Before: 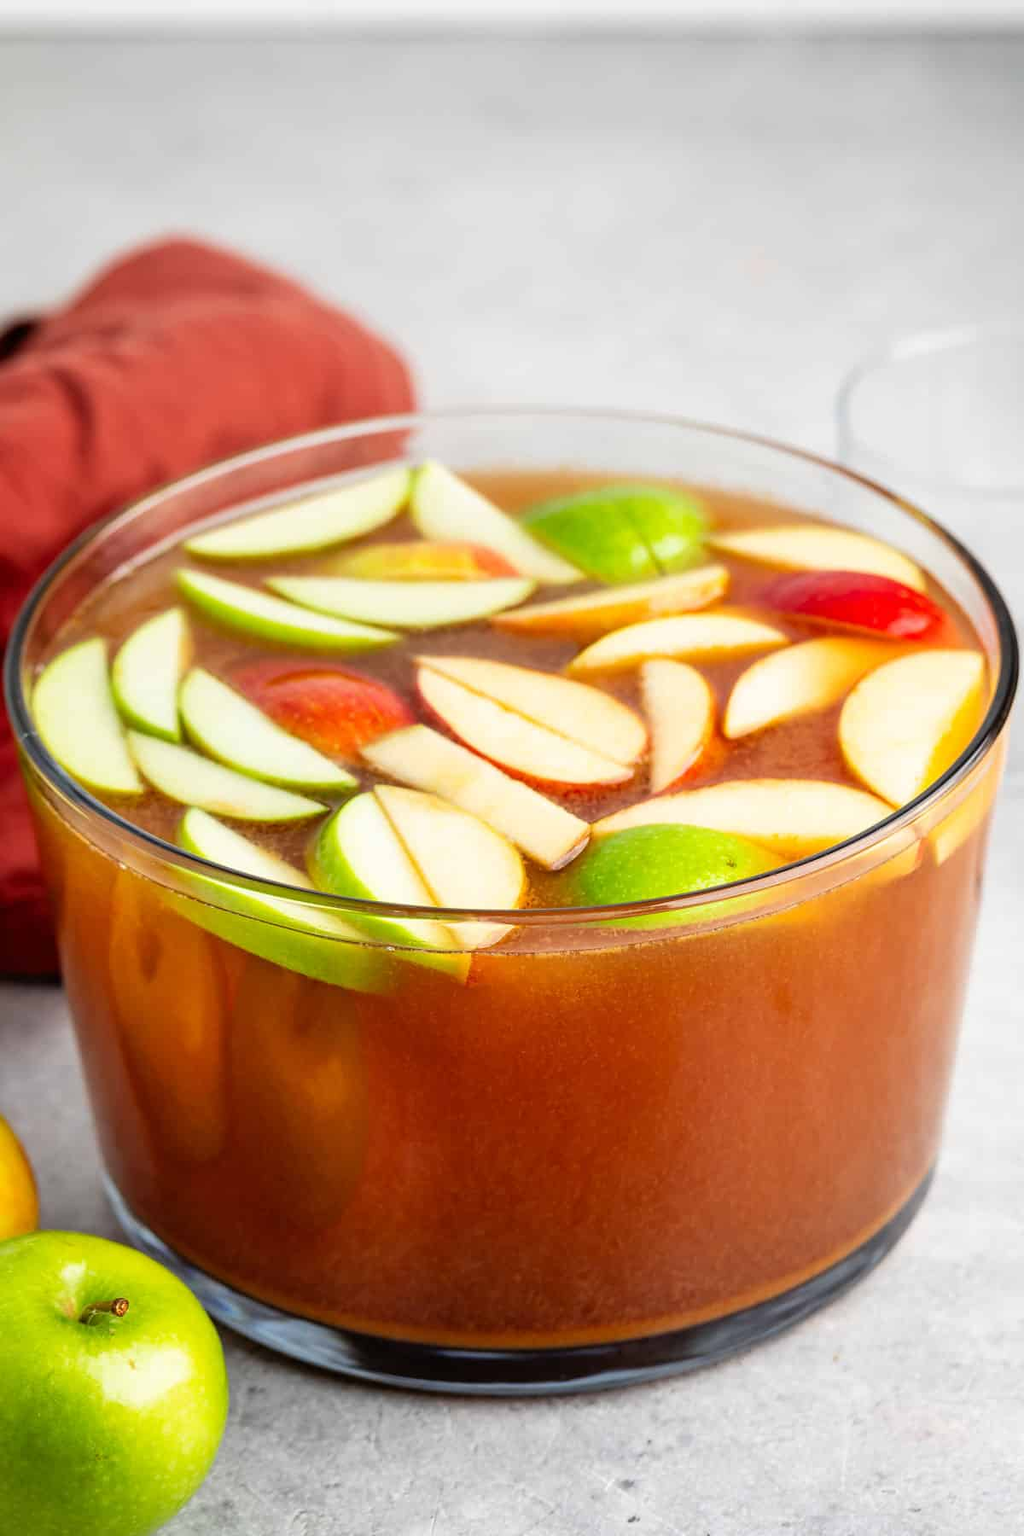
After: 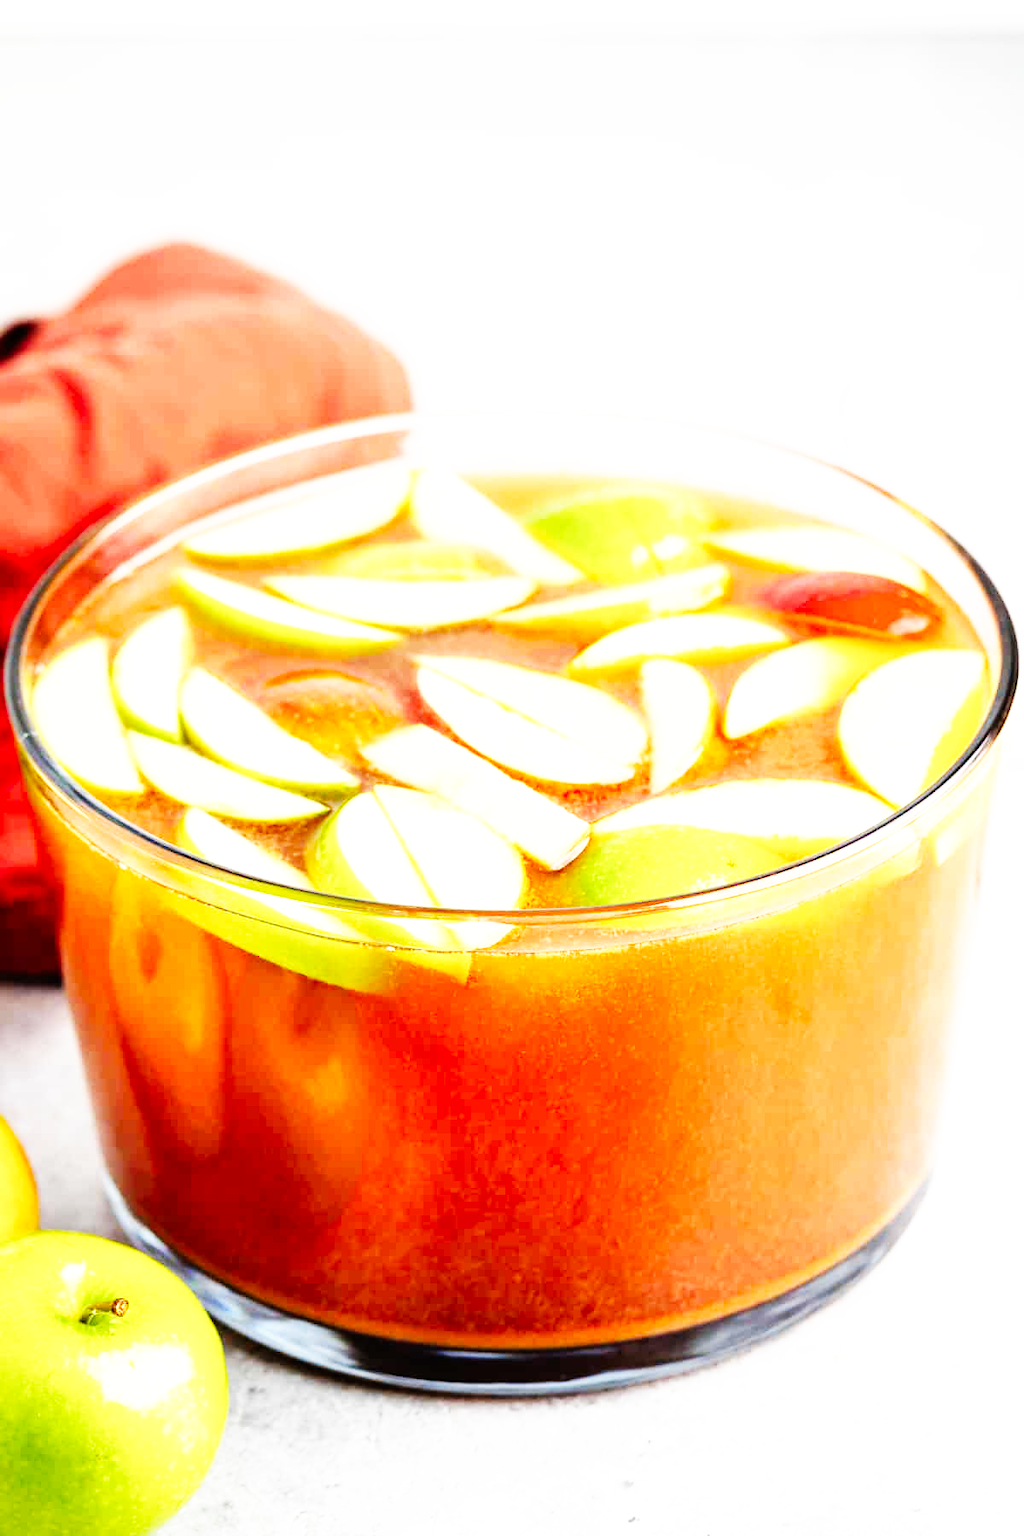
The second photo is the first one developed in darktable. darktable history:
base curve: curves: ch0 [(0, 0) (0.007, 0.004) (0.027, 0.03) (0.046, 0.07) (0.207, 0.54) (0.442, 0.872) (0.673, 0.972) (1, 1)], preserve colors none
exposure: exposure 0.493 EV, compensate highlight preservation false
